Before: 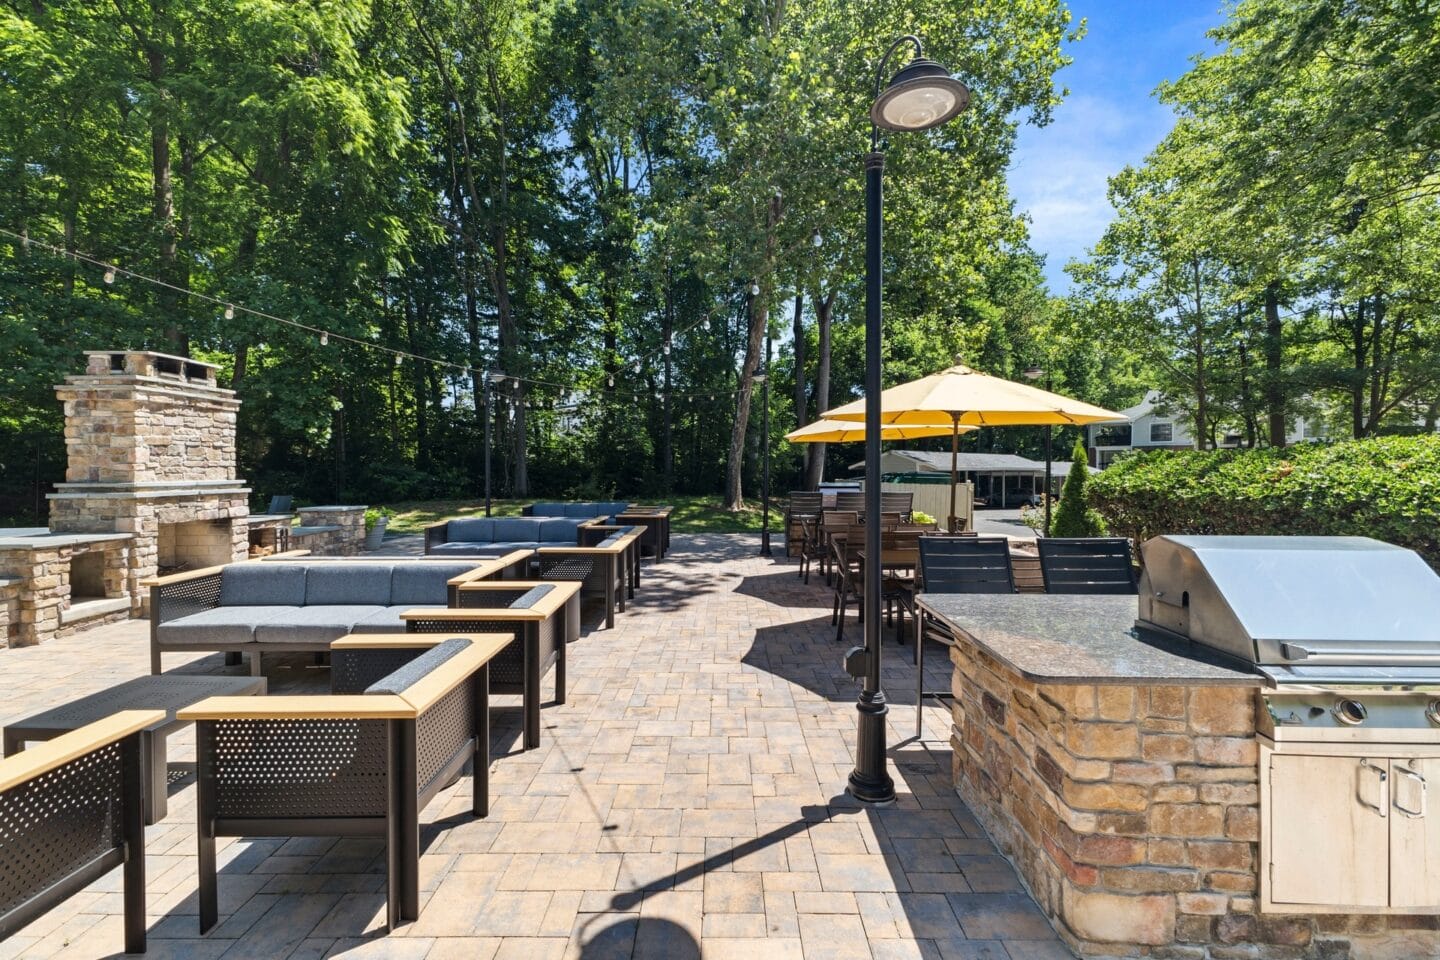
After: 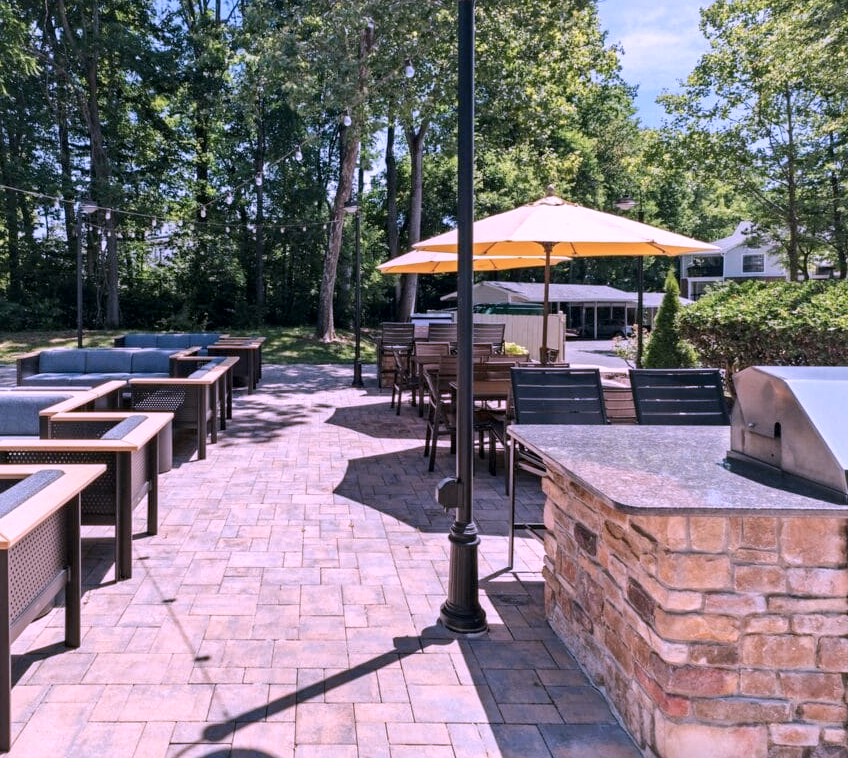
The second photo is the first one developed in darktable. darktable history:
color balance rgb: perceptual saturation grading › global saturation 0.474%, perceptual brilliance grading › mid-tones 9.937%, perceptual brilliance grading › shadows 14.496%, saturation formula JzAzBz (2021)
crop and rotate: left 28.343%, top 17.659%, right 12.74%, bottom 3.31%
color correction: highlights a* 15.16, highlights b* -24.62
local contrast: mode bilateral grid, contrast 20, coarseness 50, detail 132%, midtone range 0.2
